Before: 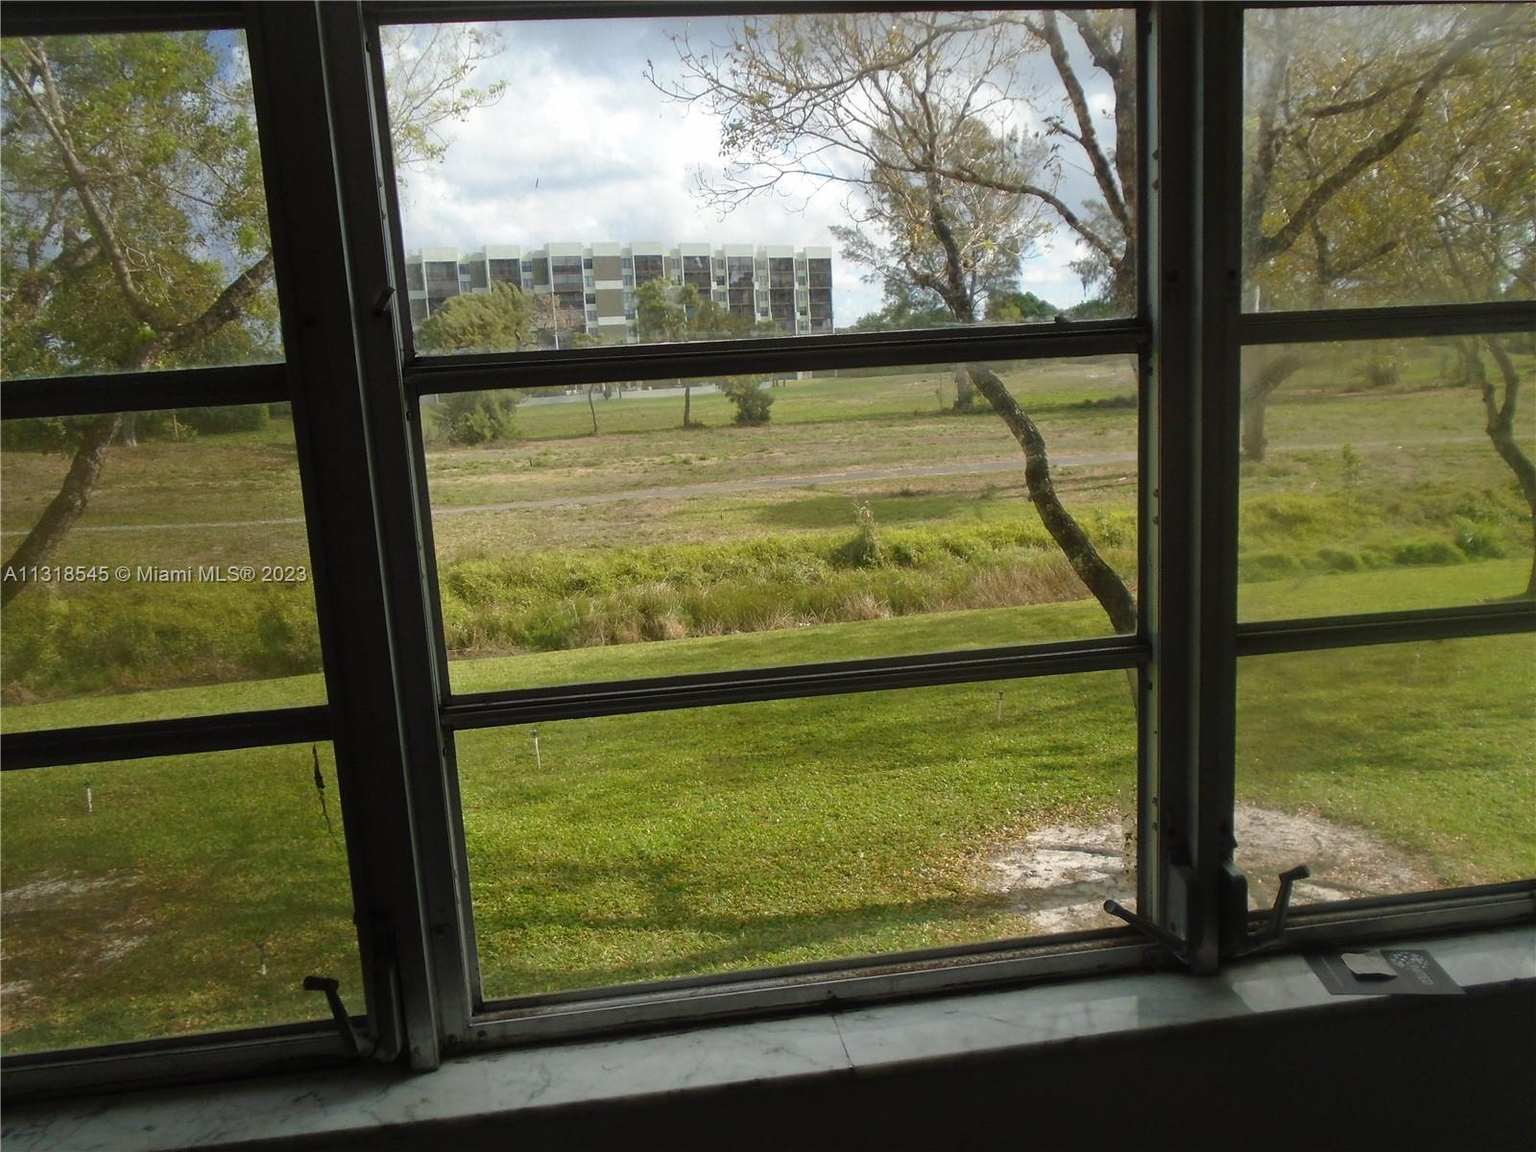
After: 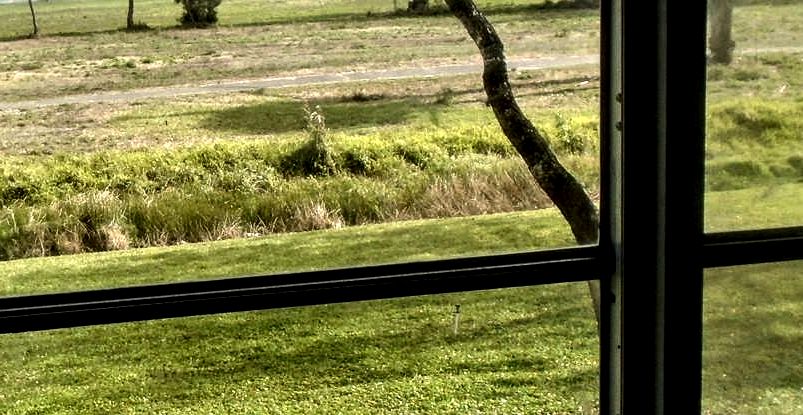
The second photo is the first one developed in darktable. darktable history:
tone equalizer: -8 EV -0.75 EV, -7 EV -0.7 EV, -6 EV -0.6 EV, -5 EV -0.4 EV, -3 EV 0.4 EV, -2 EV 0.6 EV, -1 EV 0.7 EV, +0 EV 0.75 EV, edges refinement/feathering 500, mask exposure compensation -1.57 EV, preserve details no
crop: left 36.607%, top 34.735%, right 13.146%, bottom 30.611%
local contrast: highlights 80%, shadows 57%, detail 175%, midtone range 0.602
color balance: on, module defaults
